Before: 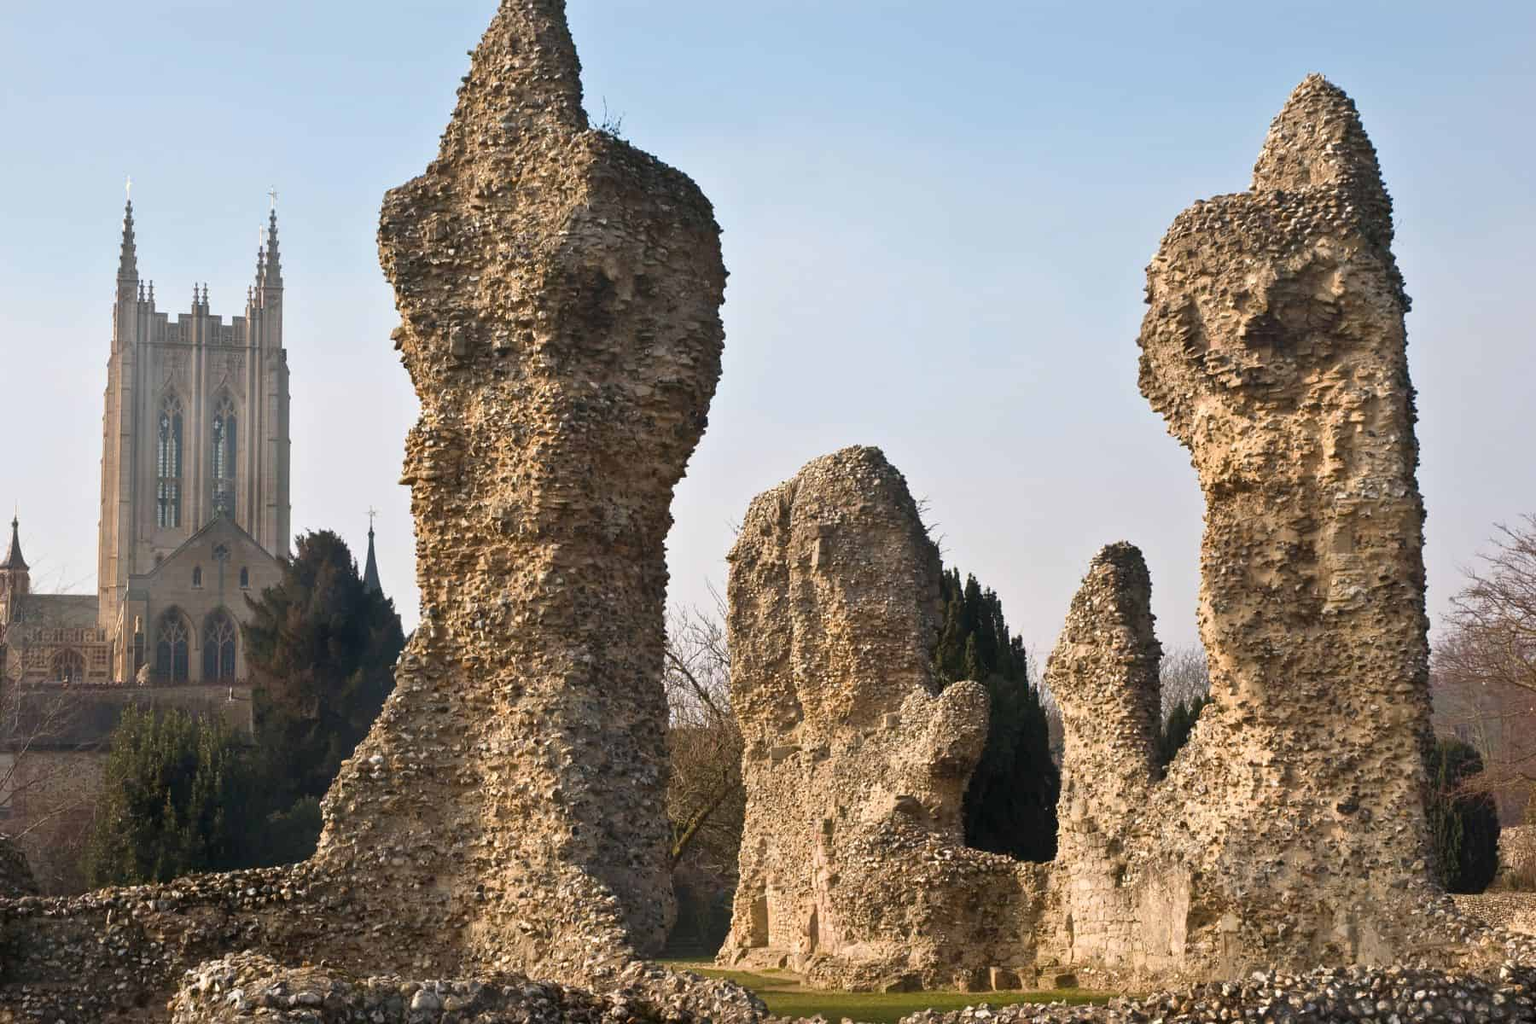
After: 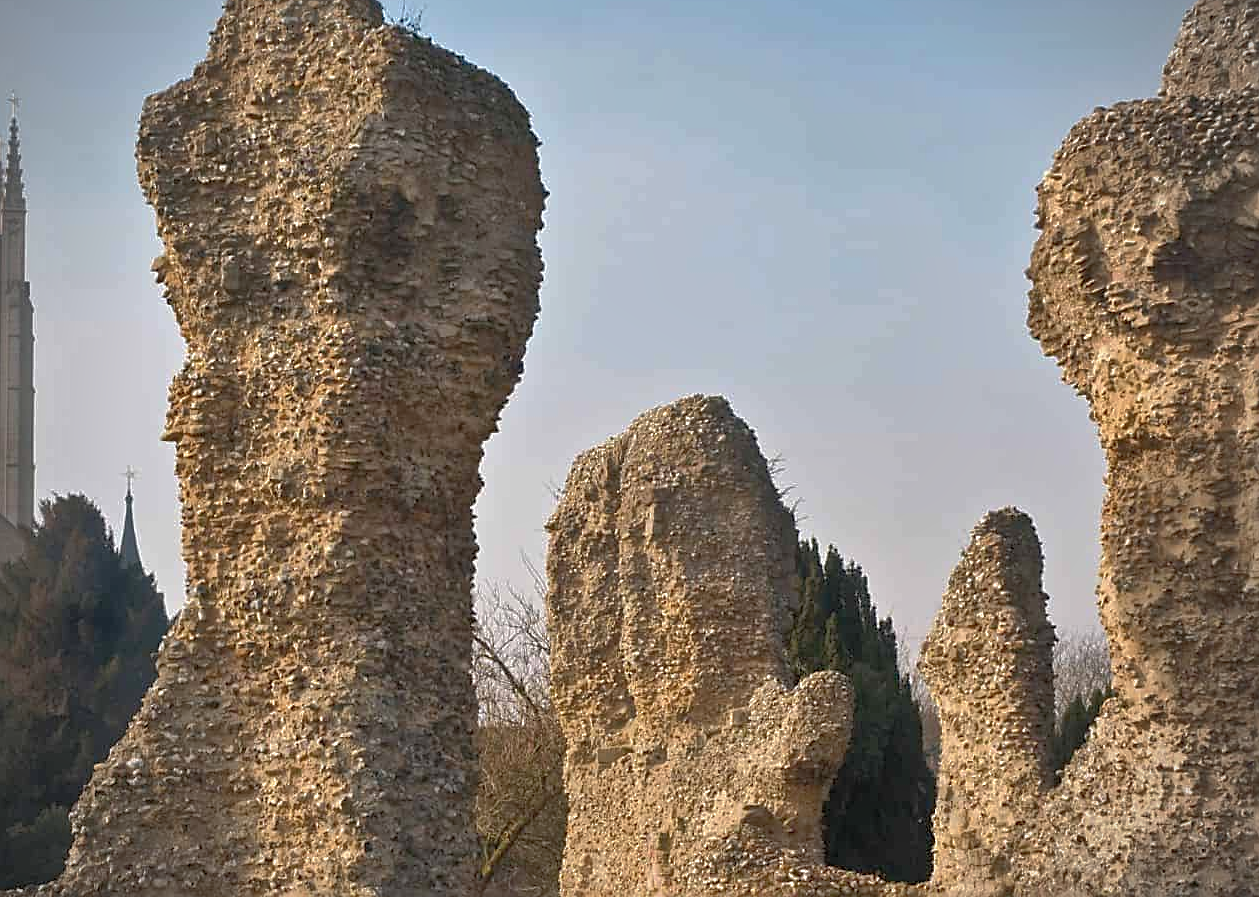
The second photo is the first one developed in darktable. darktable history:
crop and rotate: left 17.046%, top 10.659%, right 12.989%, bottom 14.553%
sharpen: on, module defaults
vignetting: on, module defaults
shadows and highlights: shadows 60, highlights -60
